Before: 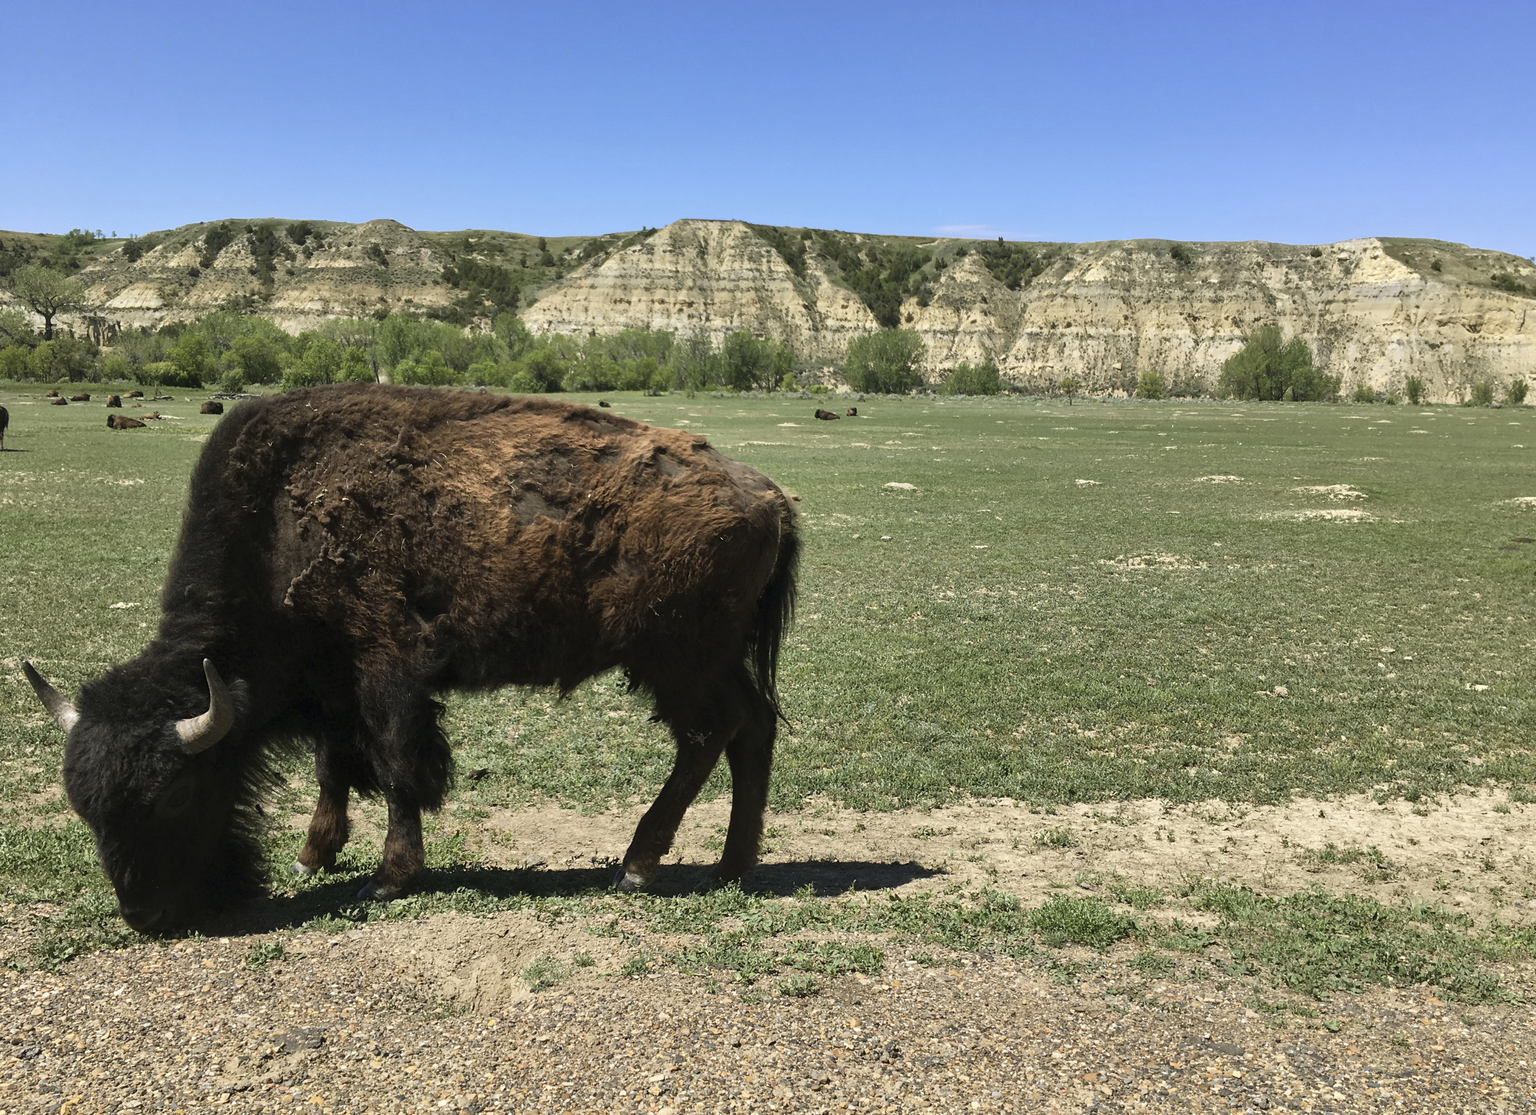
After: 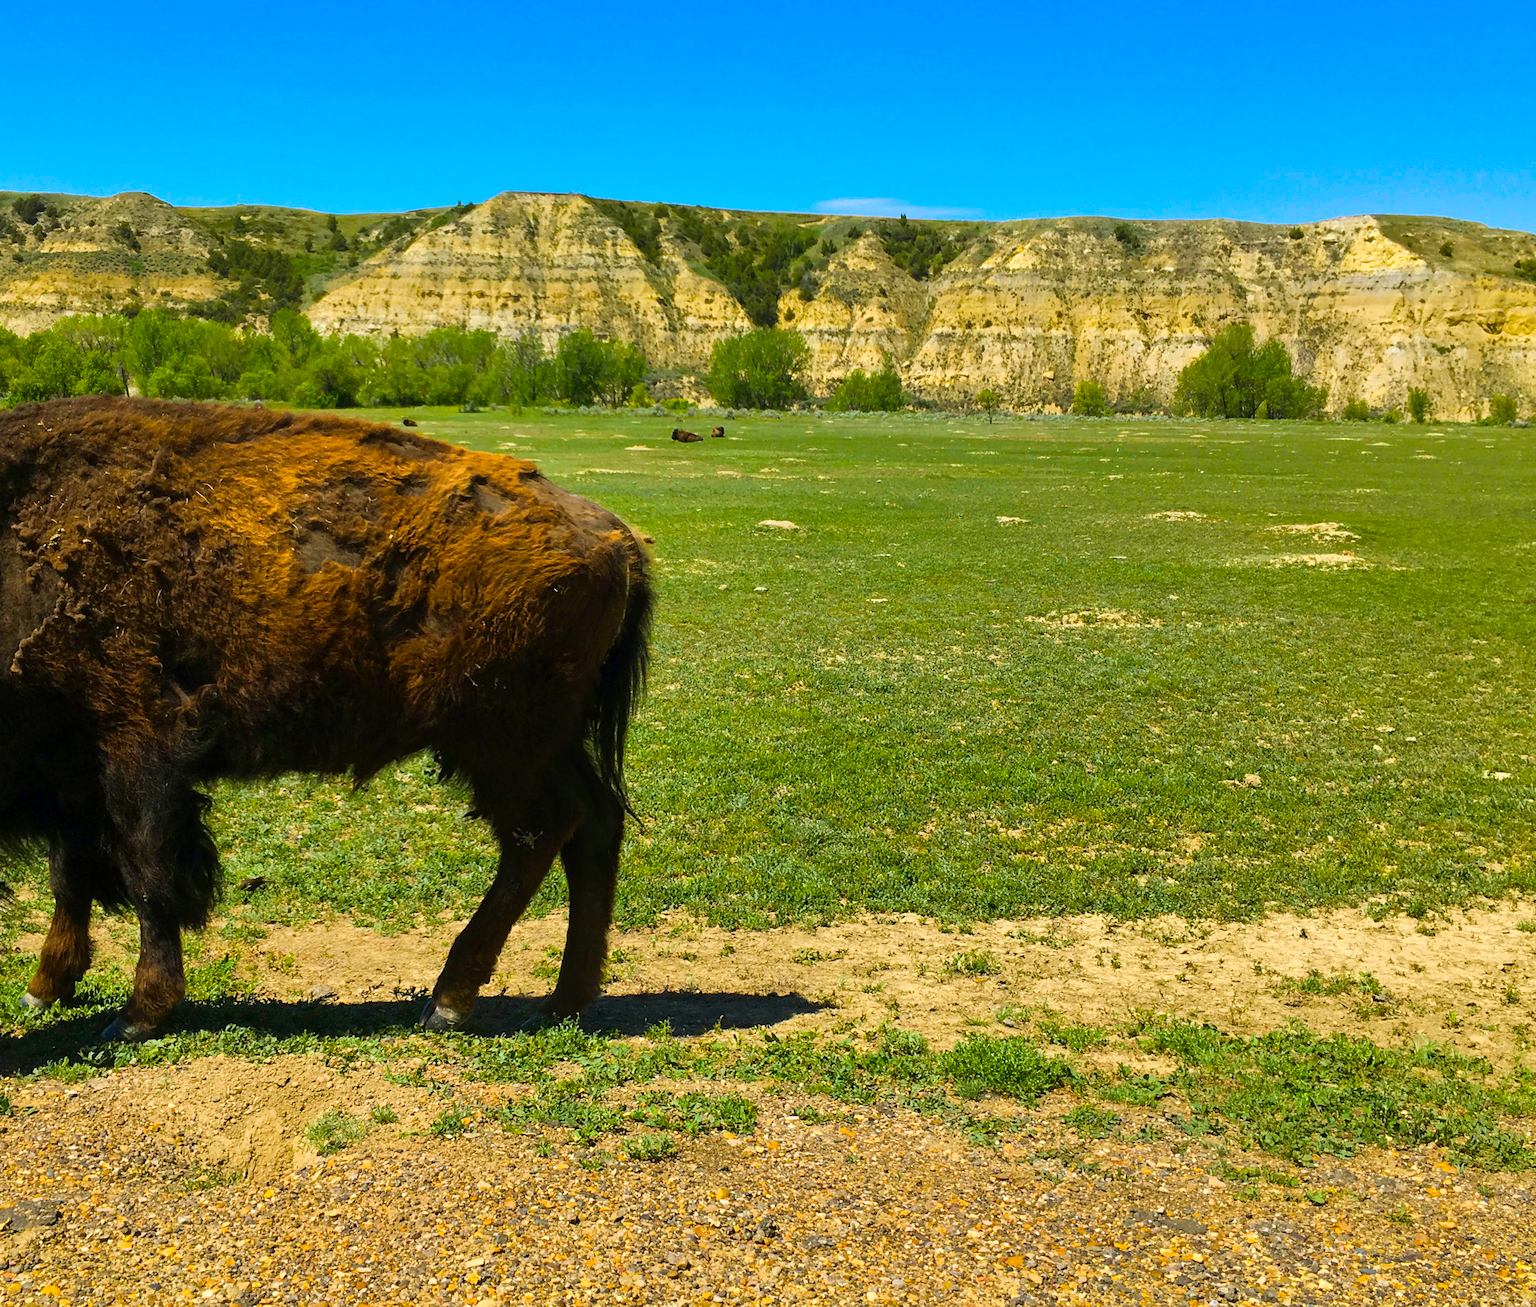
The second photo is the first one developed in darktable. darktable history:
color balance rgb: perceptual saturation grading › global saturation 75.515%, perceptual saturation grading › shadows -31.217%, global vibrance 42.048%
crop and rotate: left 17.973%, top 5.871%, right 1.776%
